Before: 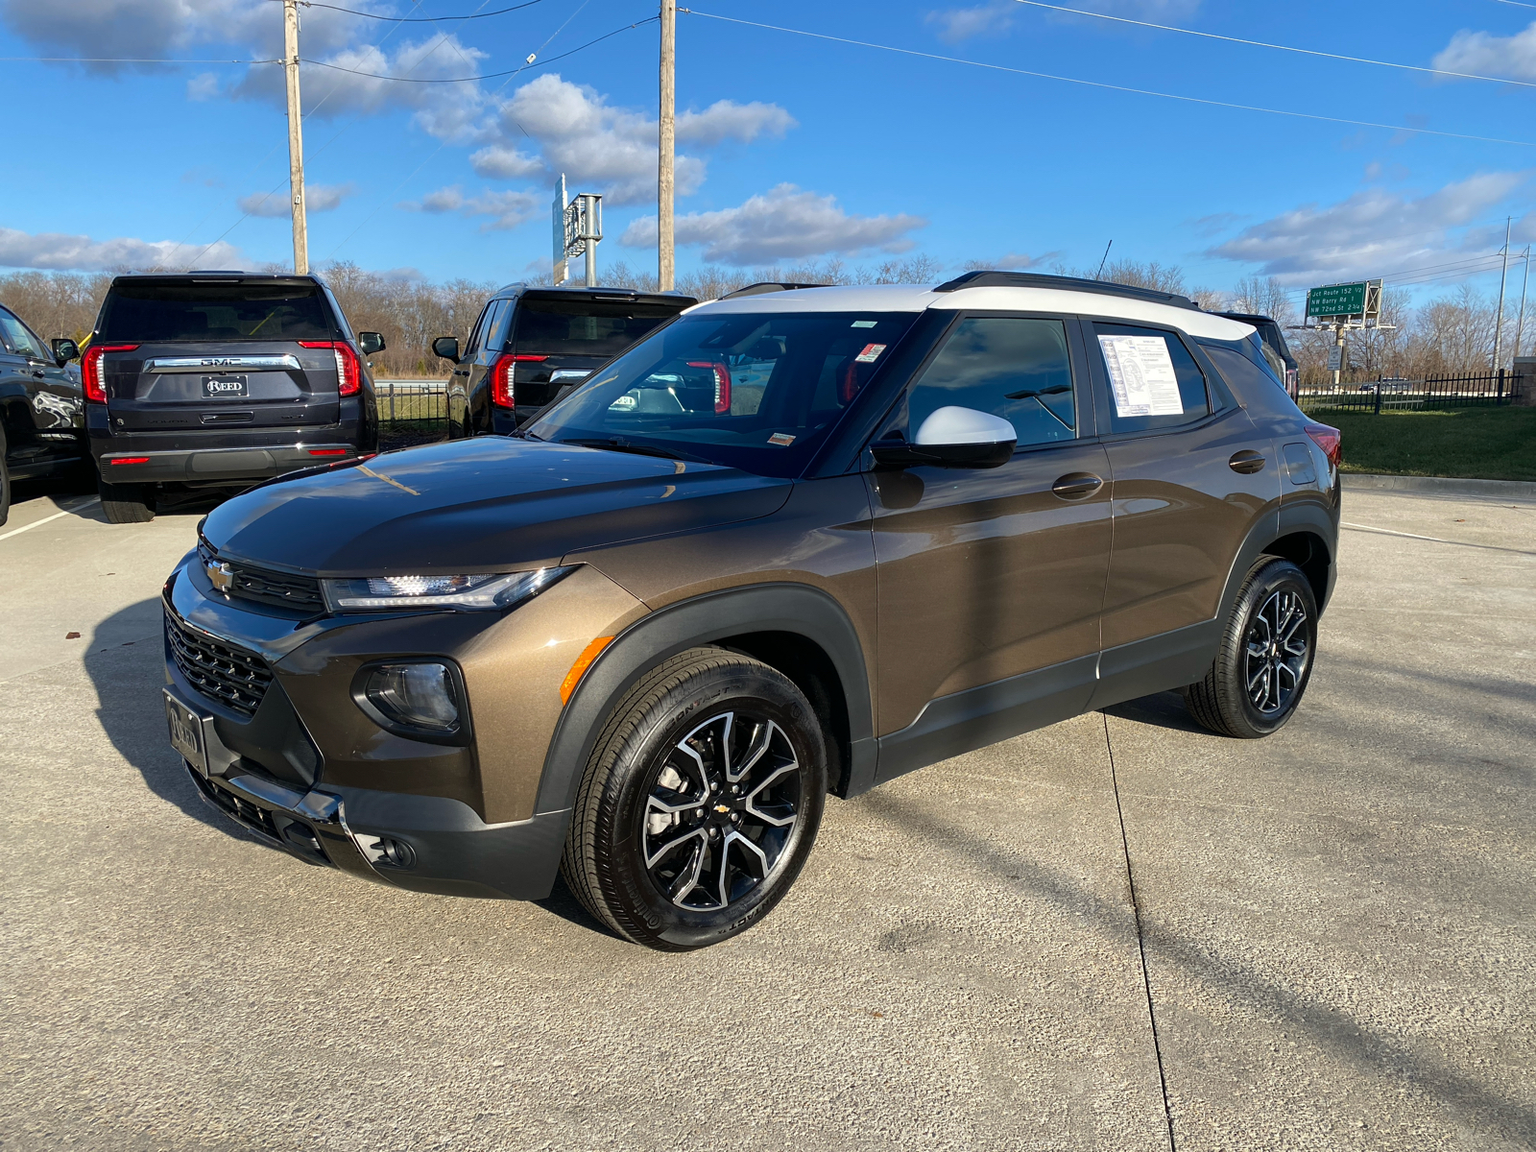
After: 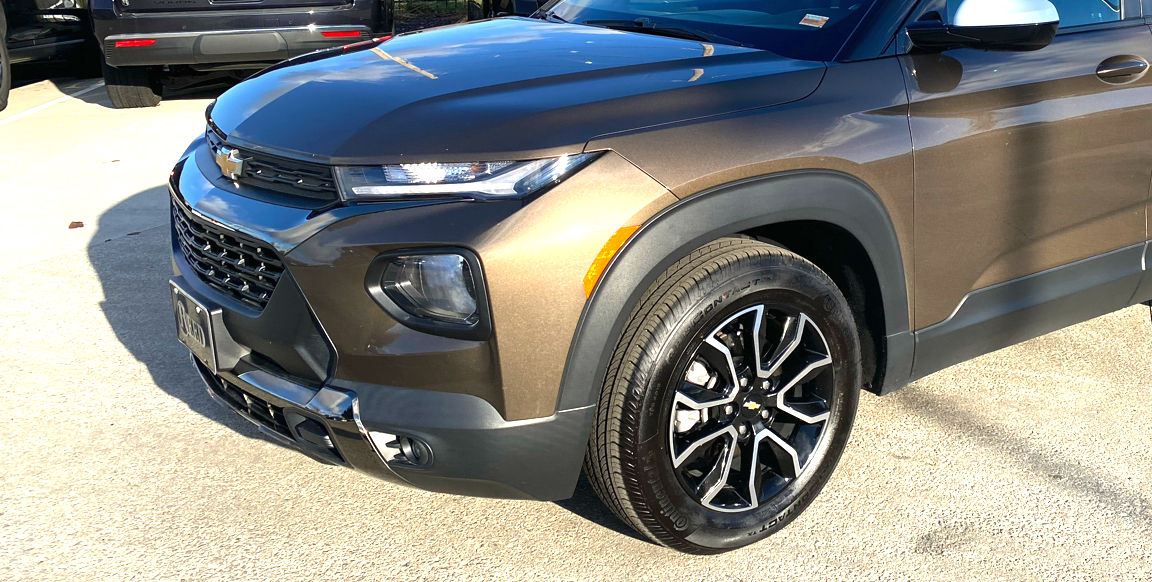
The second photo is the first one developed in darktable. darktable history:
exposure: black level correction 0, exposure 1.1 EV, compensate exposure bias true, compensate highlight preservation false
crop: top 36.498%, right 27.964%, bottom 14.995%
